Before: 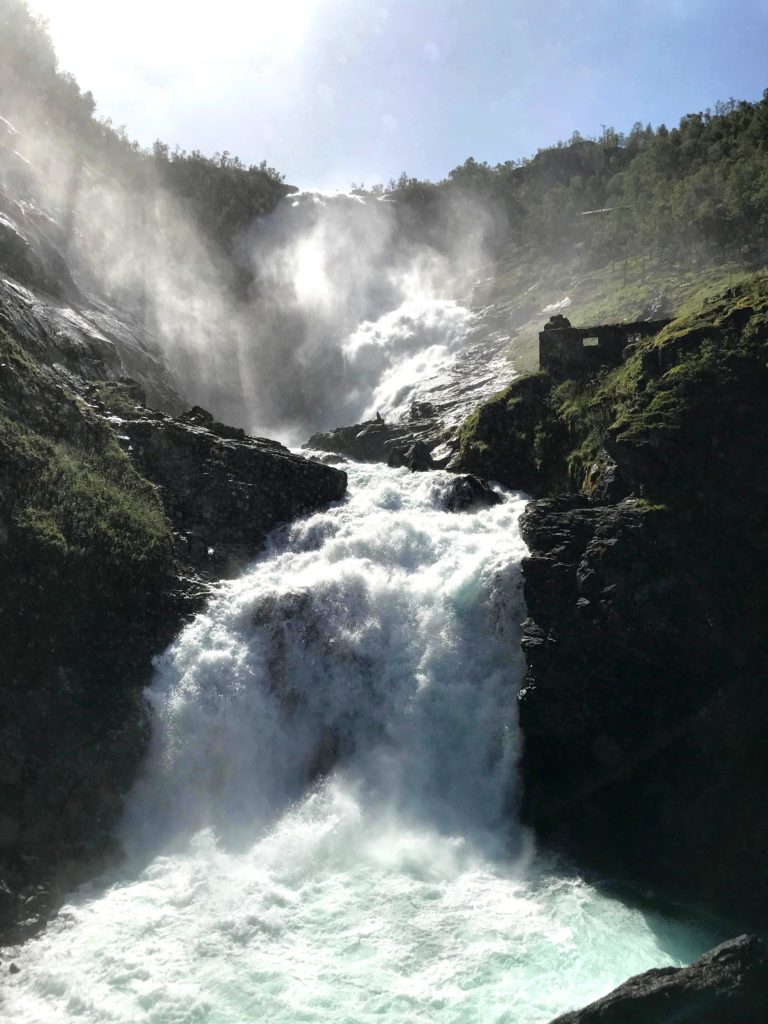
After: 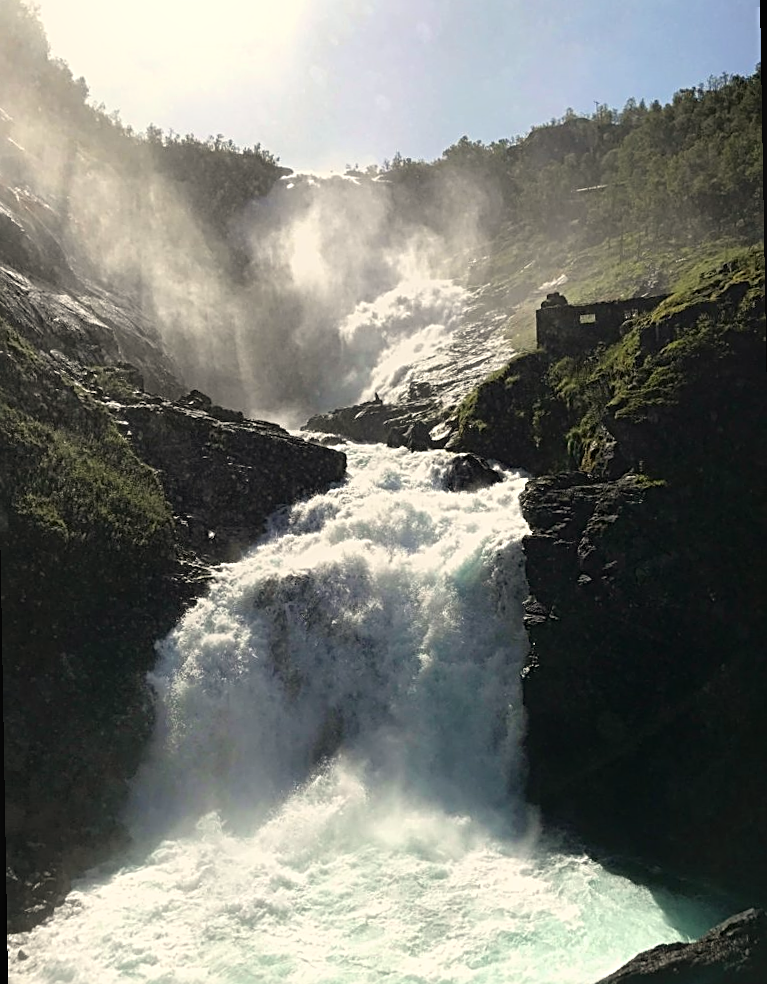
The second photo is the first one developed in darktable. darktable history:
contrast equalizer: y [[0.439, 0.44, 0.442, 0.457, 0.493, 0.498], [0.5 ×6], [0.5 ×6], [0 ×6], [0 ×6]]
sharpen: radius 2.767
white balance: red 1.045, blue 0.932
exposure: exposure 0.02 EV, compensate highlight preservation false
rotate and perspective: rotation -1°, crop left 0.011, crop right 0.989, crop top 0.025, crop bottom 0.975
